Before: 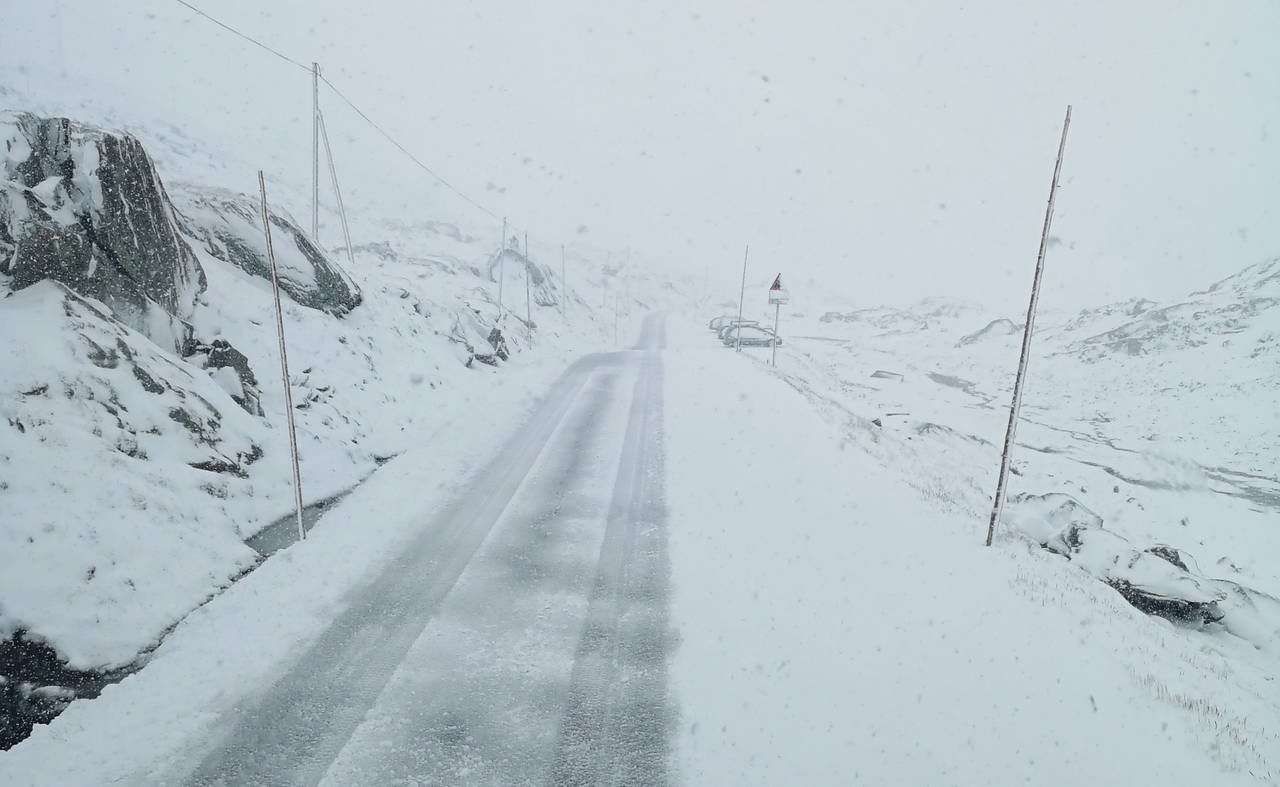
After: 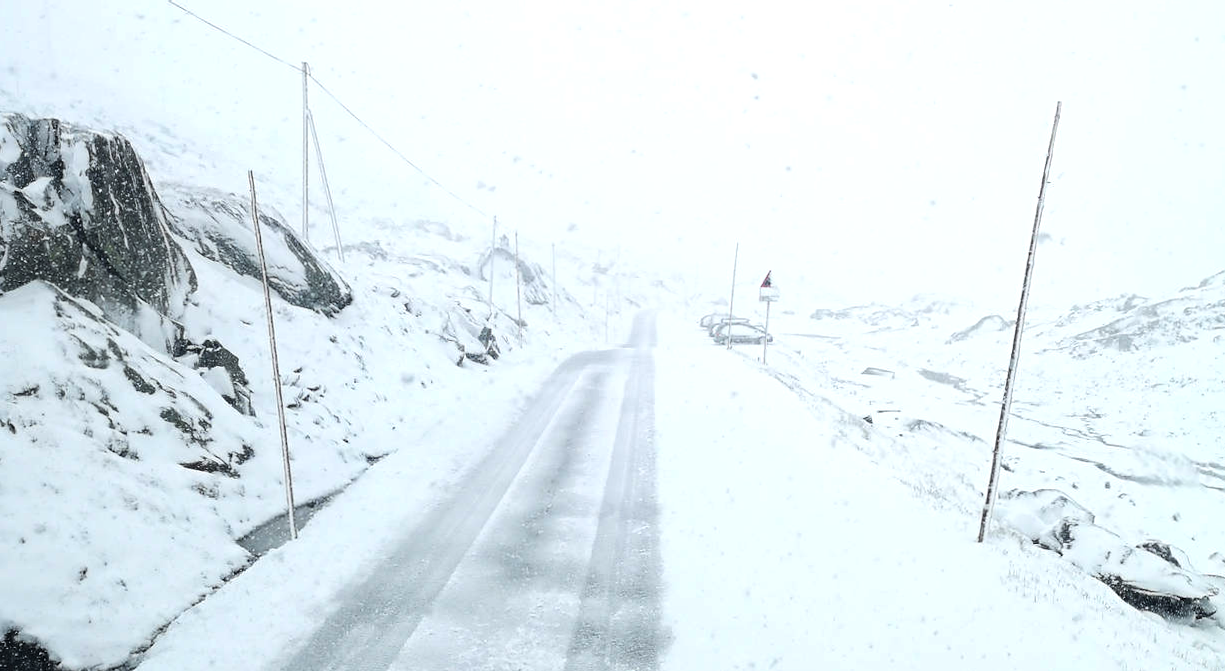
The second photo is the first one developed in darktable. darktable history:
tone equalizer: -8 EV -0.776 EV, -7 EV -0.706 EV, -6 EV -0.627 EV, -5 EV -0.413 EV, -3 EV 0.382 EV, -2 EV 0.6 EV, -1 EV 0.677 EV, +0 EV 0.767 EV, edges refinement/feathering 500, mask exposure compensation -1.57 EV, preserve details no
crop and rotate: angle 0.262°, left 0.394%, right 3.125%, bottom 14.102%
